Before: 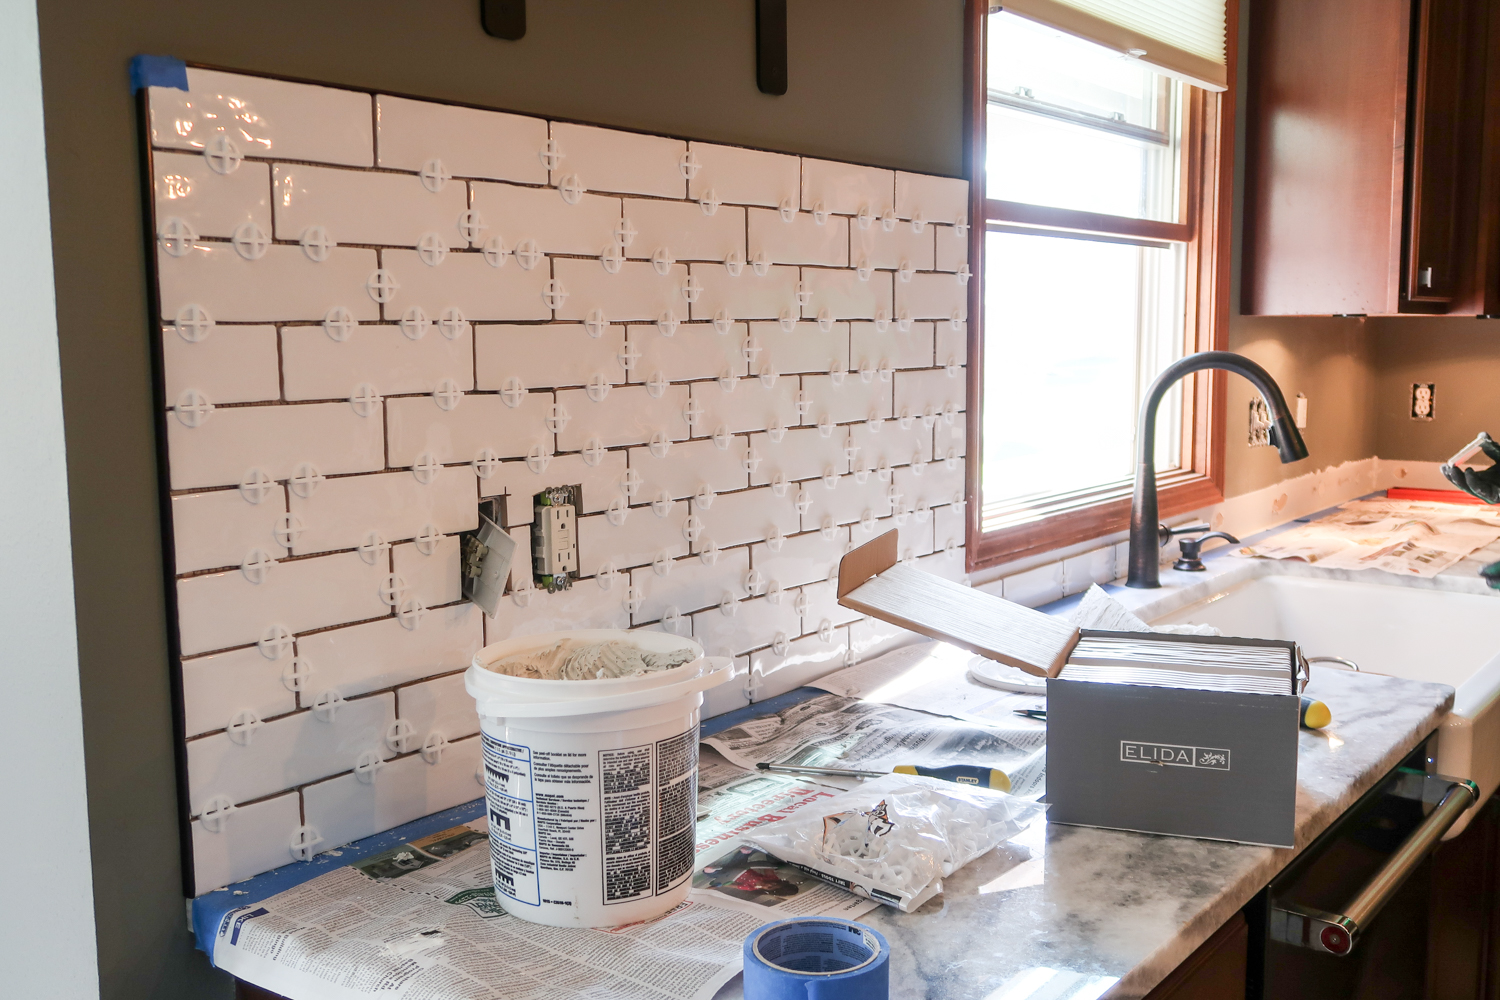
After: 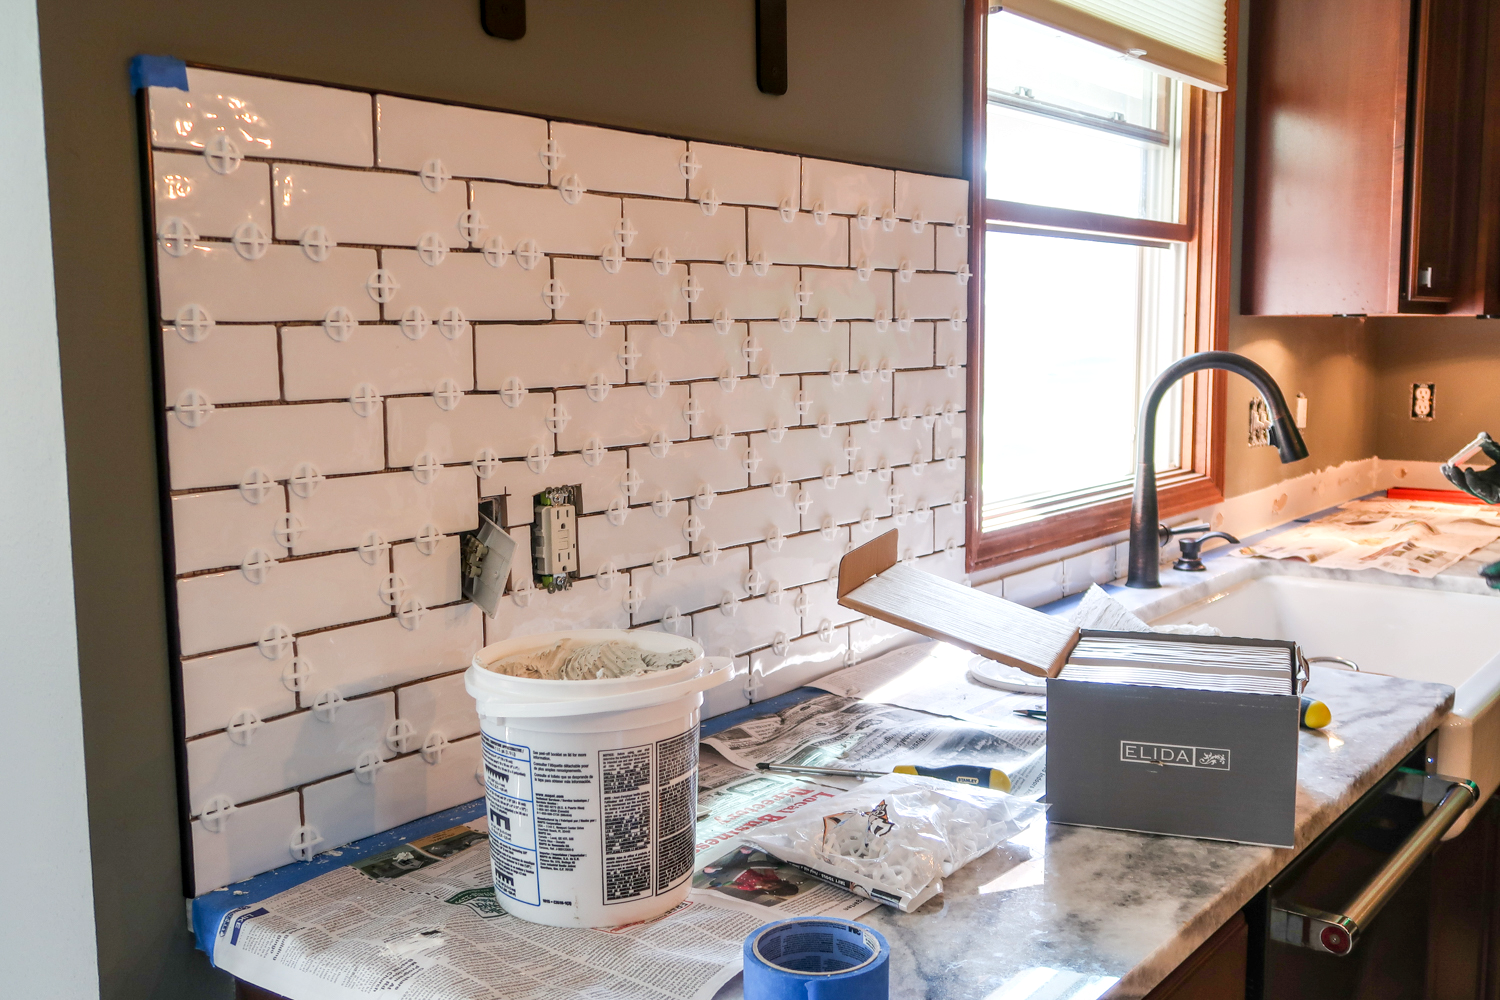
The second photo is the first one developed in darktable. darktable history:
color balance rgb: linear chroma grading › shadows -9.592%, linear chroma grading › global chroma 20.229%, perceptual saturation grading › global saturation 0.864%
local contrast: on, module defaults
